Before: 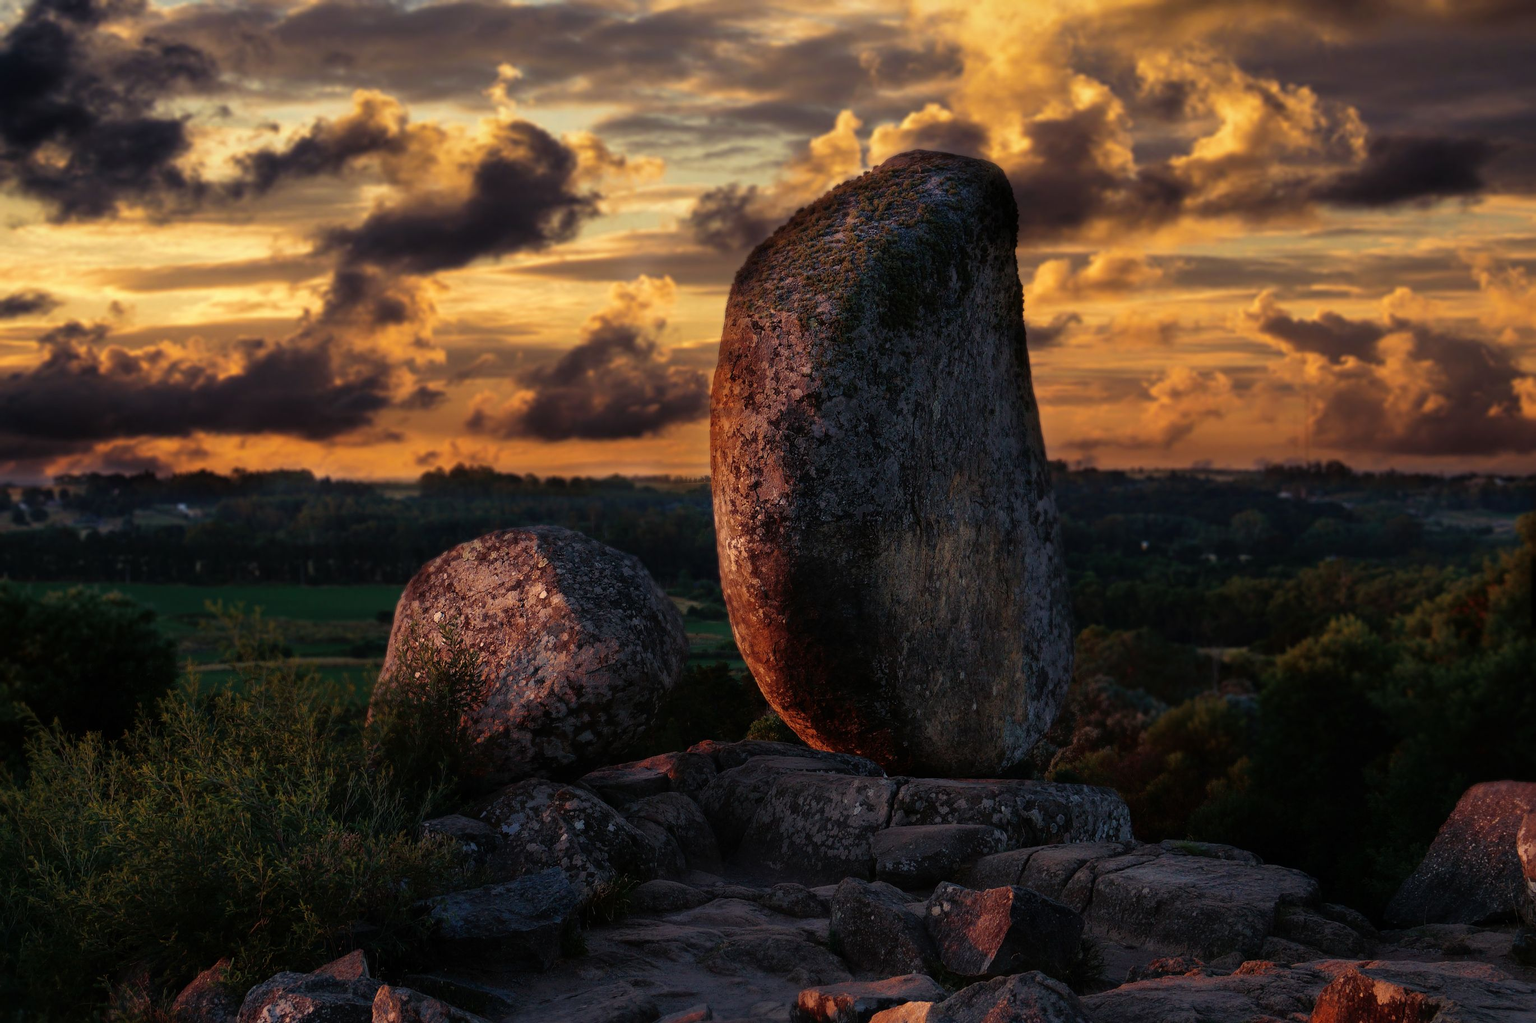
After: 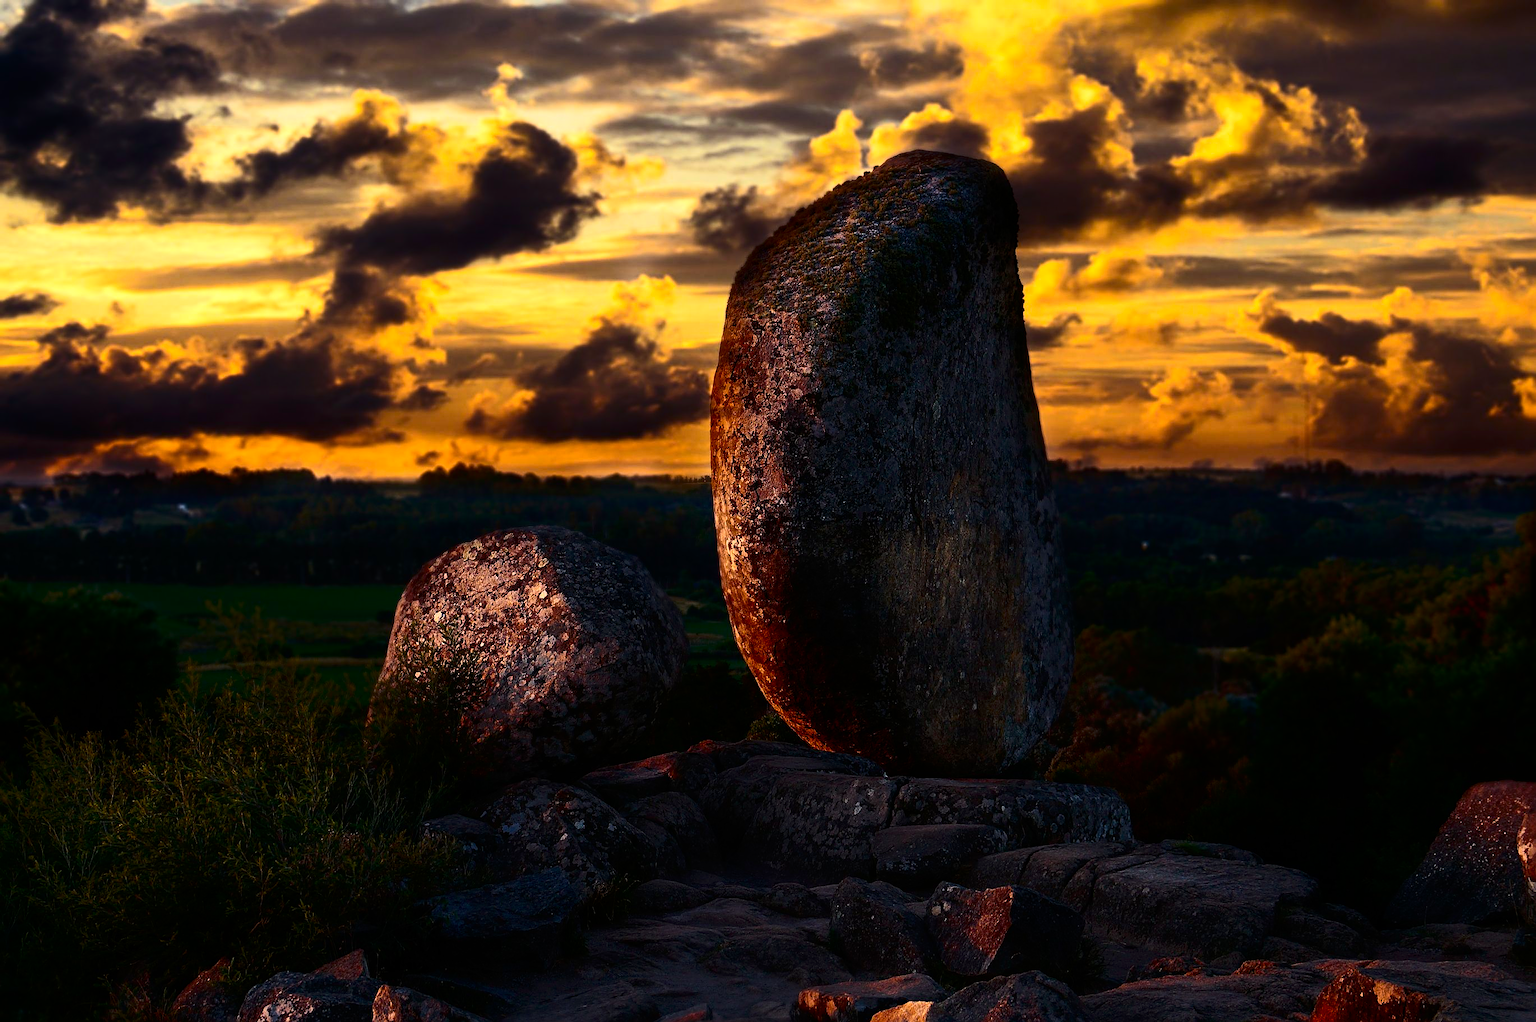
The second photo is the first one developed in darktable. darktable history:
tone equalizer: -8 EV -0.408 EV, -7 EV -0.418 EV, -6 EV -0.331 EV, -5 EV -0.187 EV, -3 EV 0.199 EV, -2 EV 0.35 EV, -1 EV 0.408 EV, +0 EV 0.425 EV, edges refinement/feathering 500, mask exposure compensation -1.57 EV, preserve details no
contrast brightness saturation: contrast 0.278
sharpen: on, module defaults
color balance rgb: perceptual saturation grading › global saturation 30.924%
